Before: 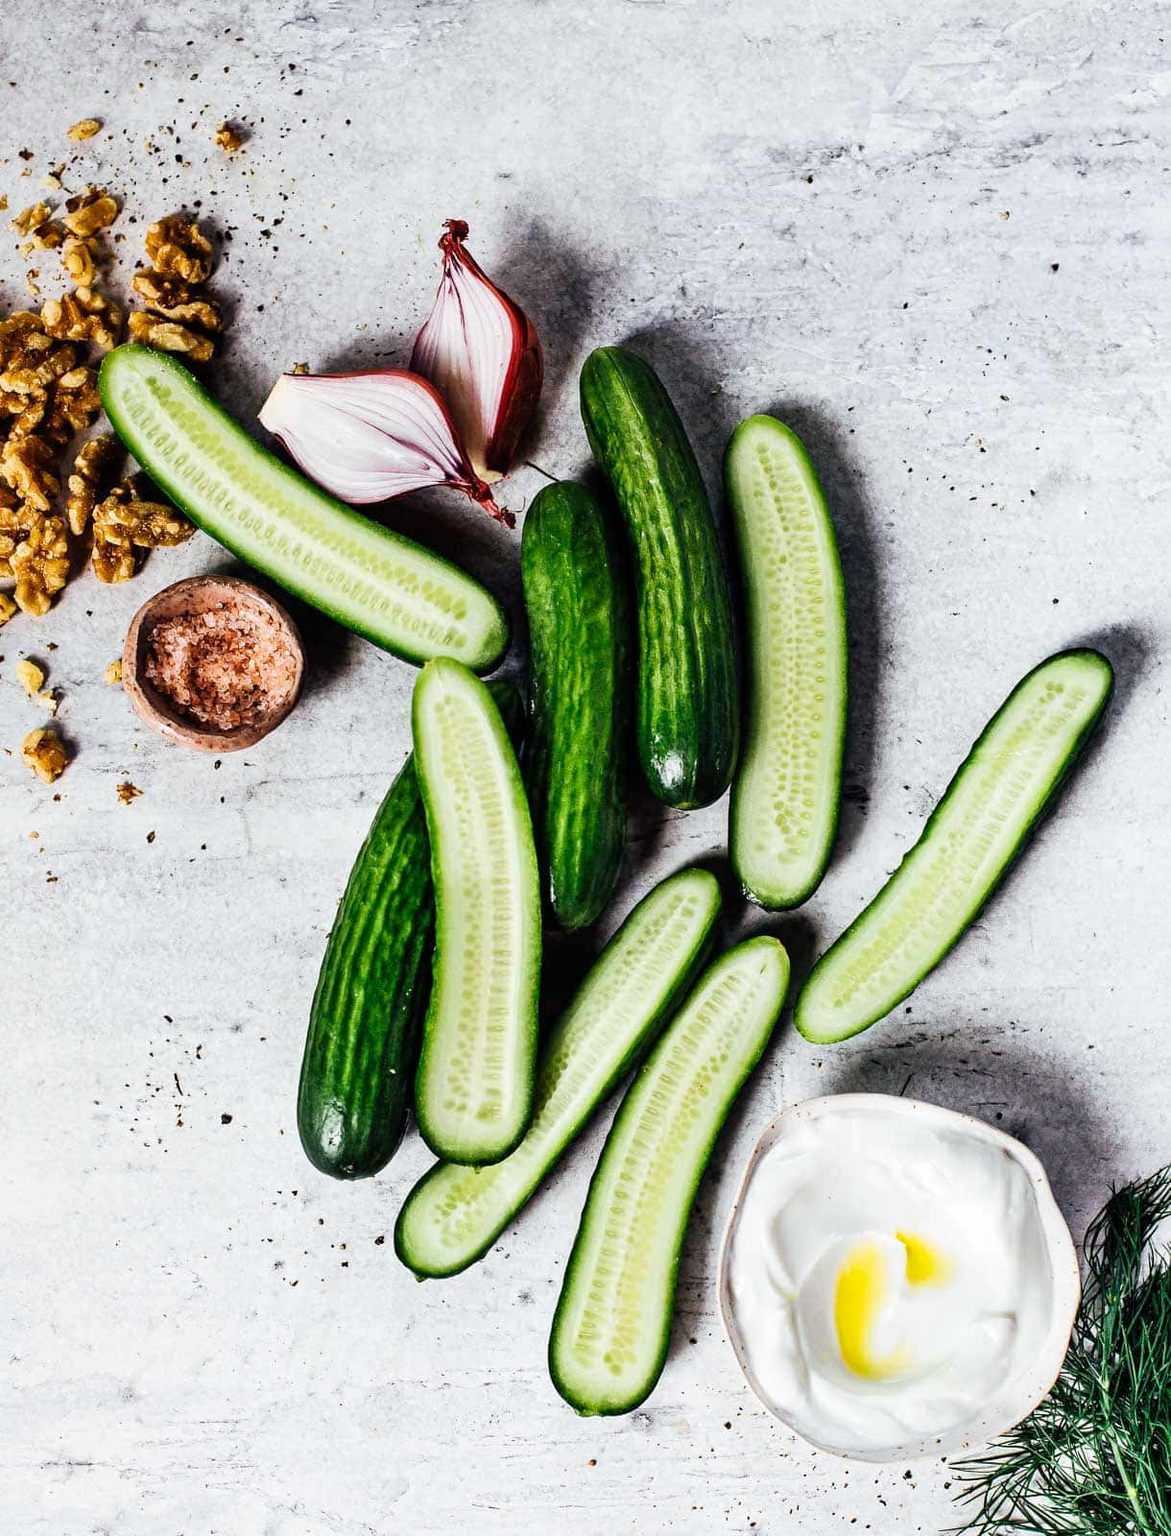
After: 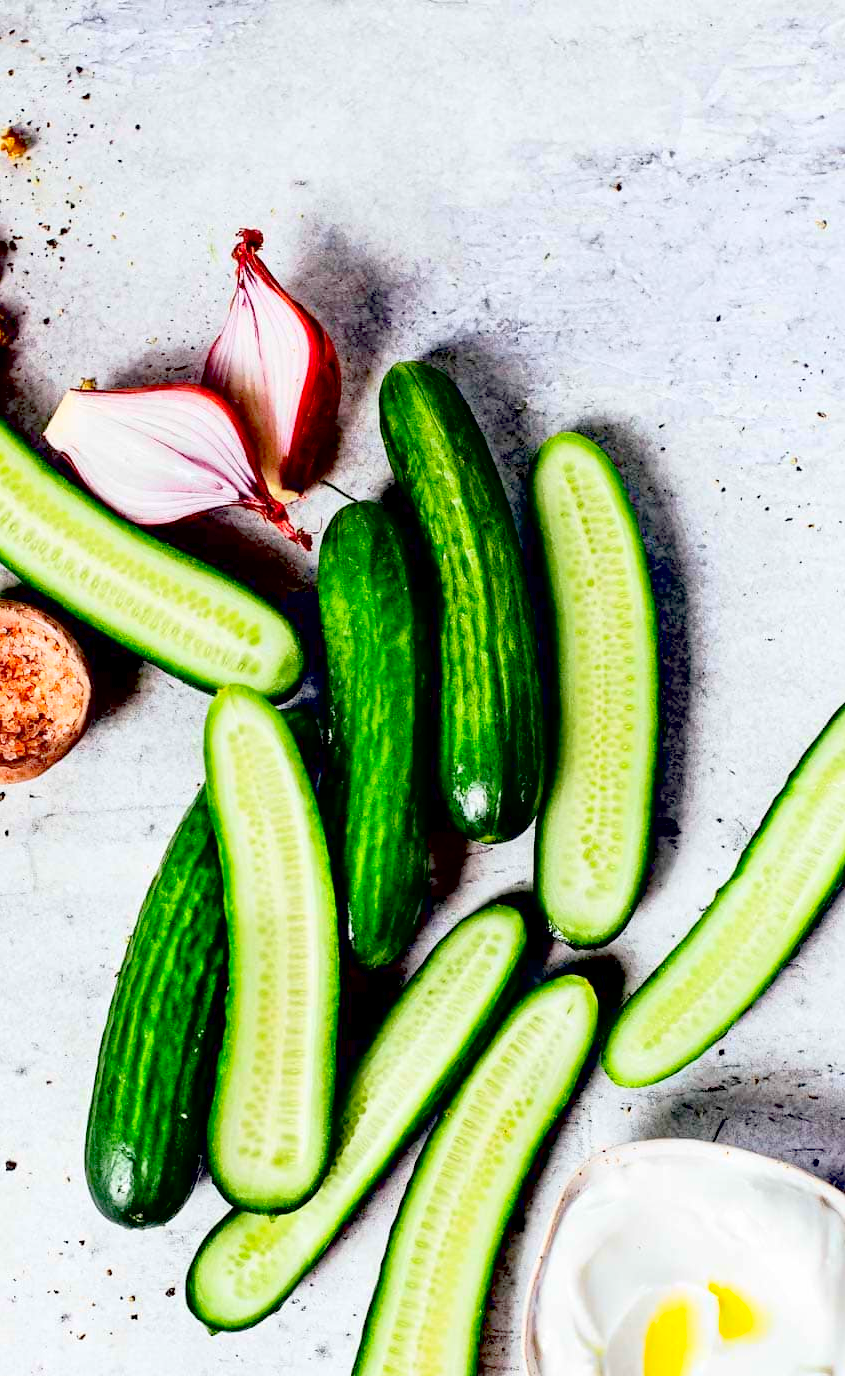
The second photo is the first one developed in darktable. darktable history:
crop: left 18.479%, right 12.2%, bottom 13.971%
exposure: black level correction 0.016, exposure 1.774 EV, compensate highlight preservation false
global tonemap: drago (1, 100), detail 1
